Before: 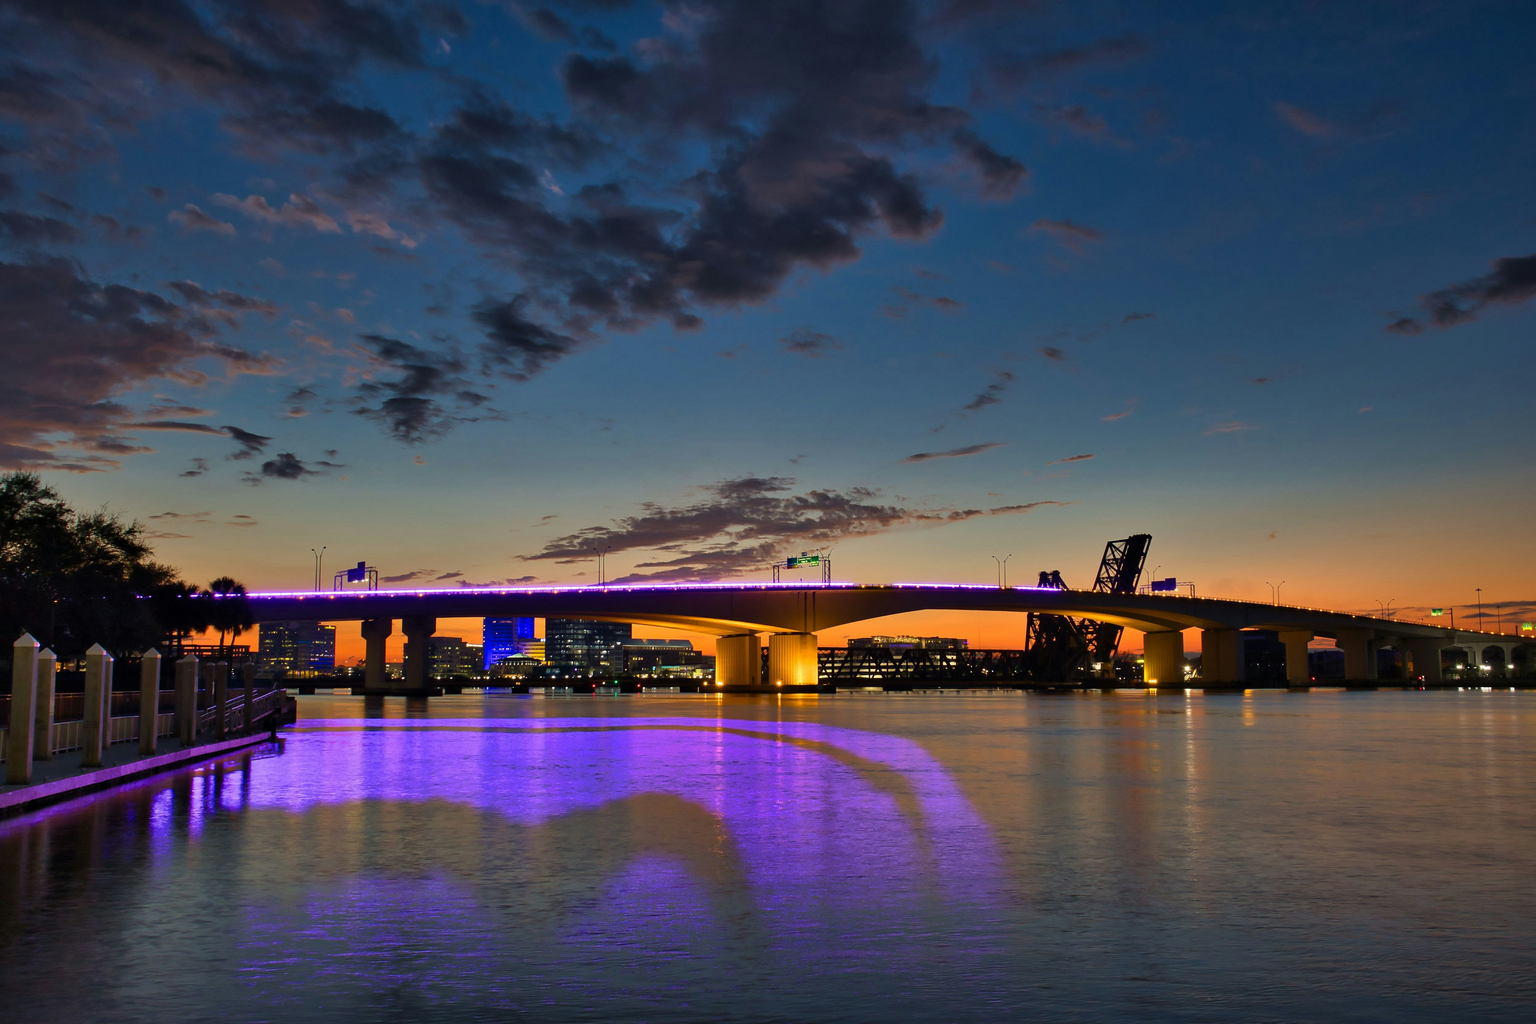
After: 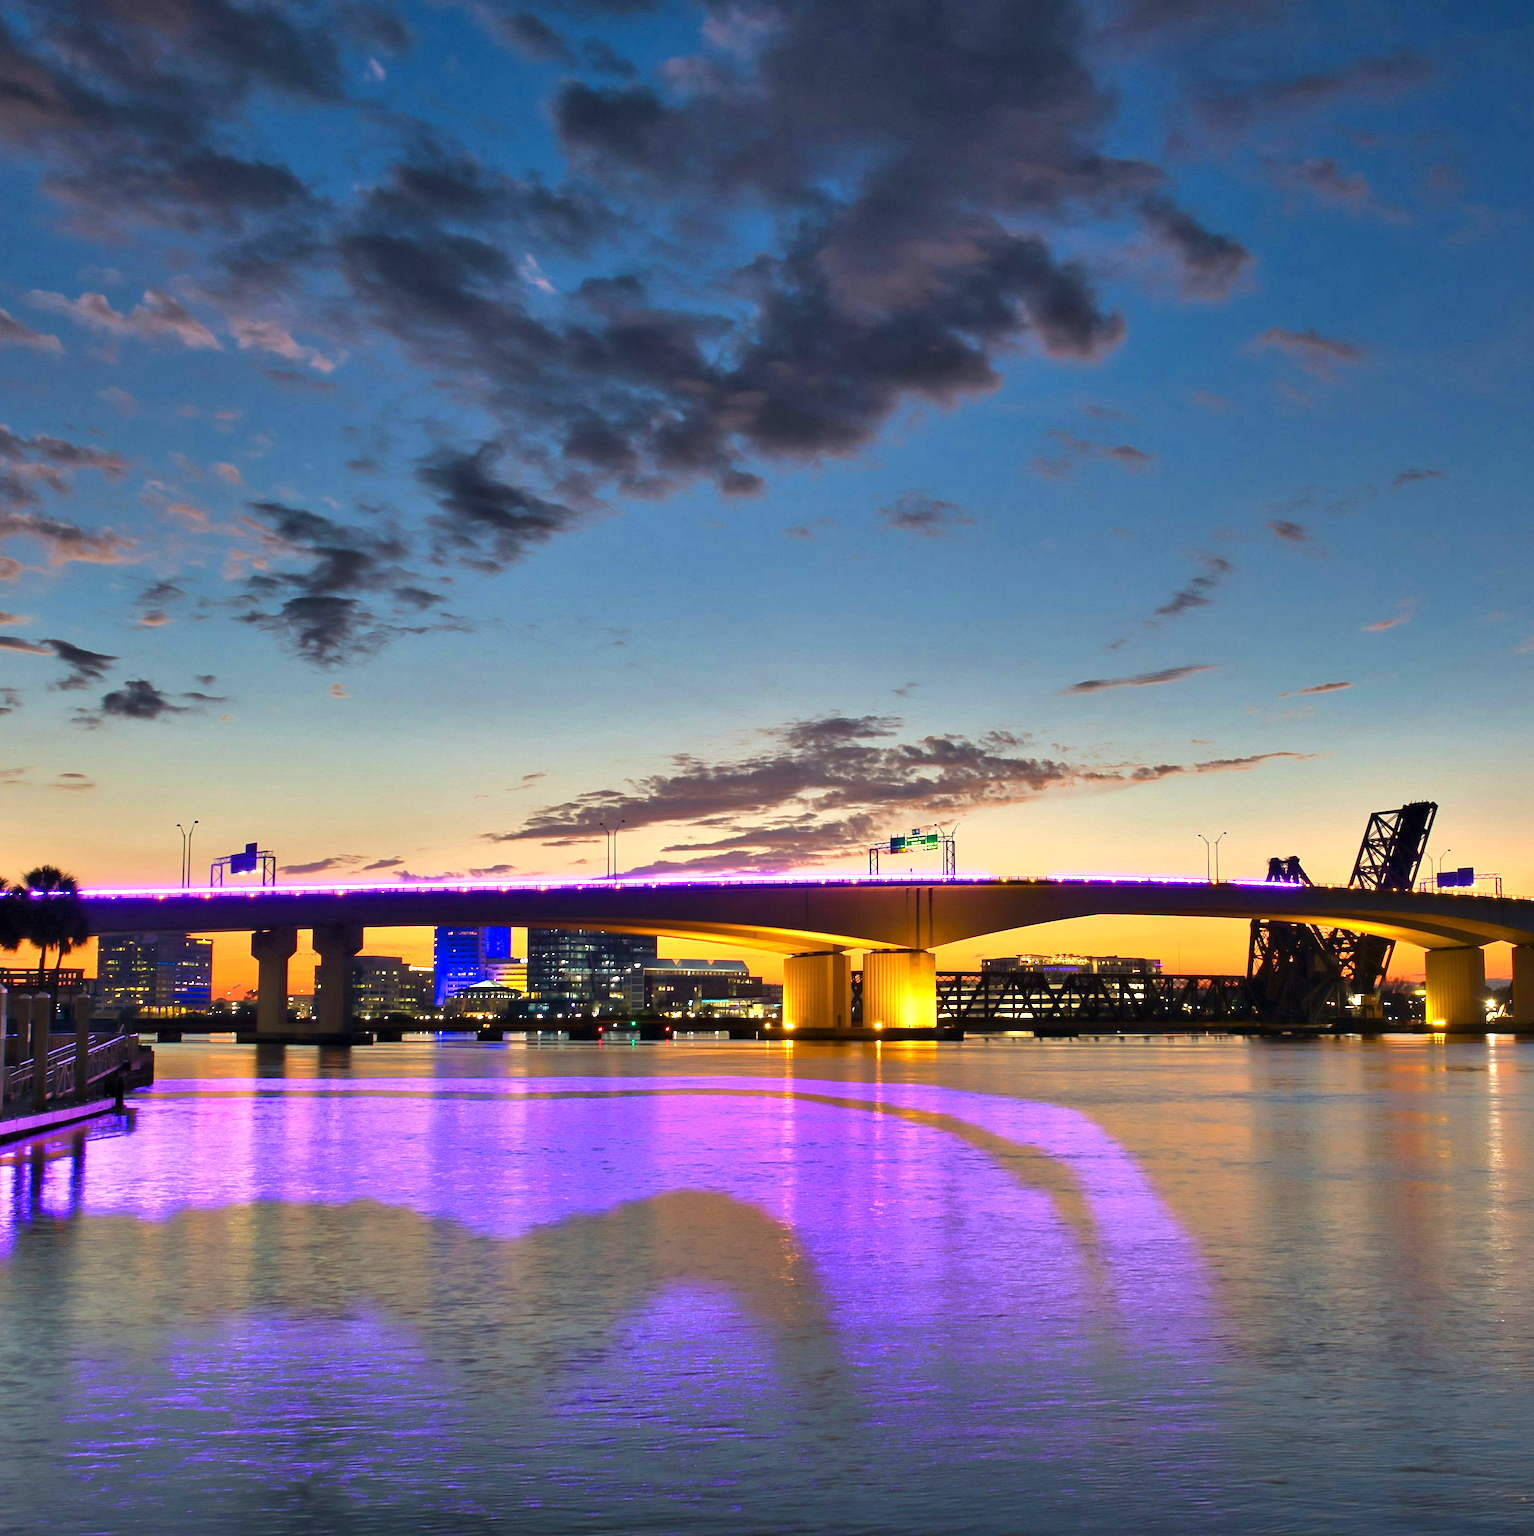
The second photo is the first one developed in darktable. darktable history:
crop and rotate: left 12.632%, right 20.756%
exposure: exposure 1.156 EV, compensate highlight preservation false
